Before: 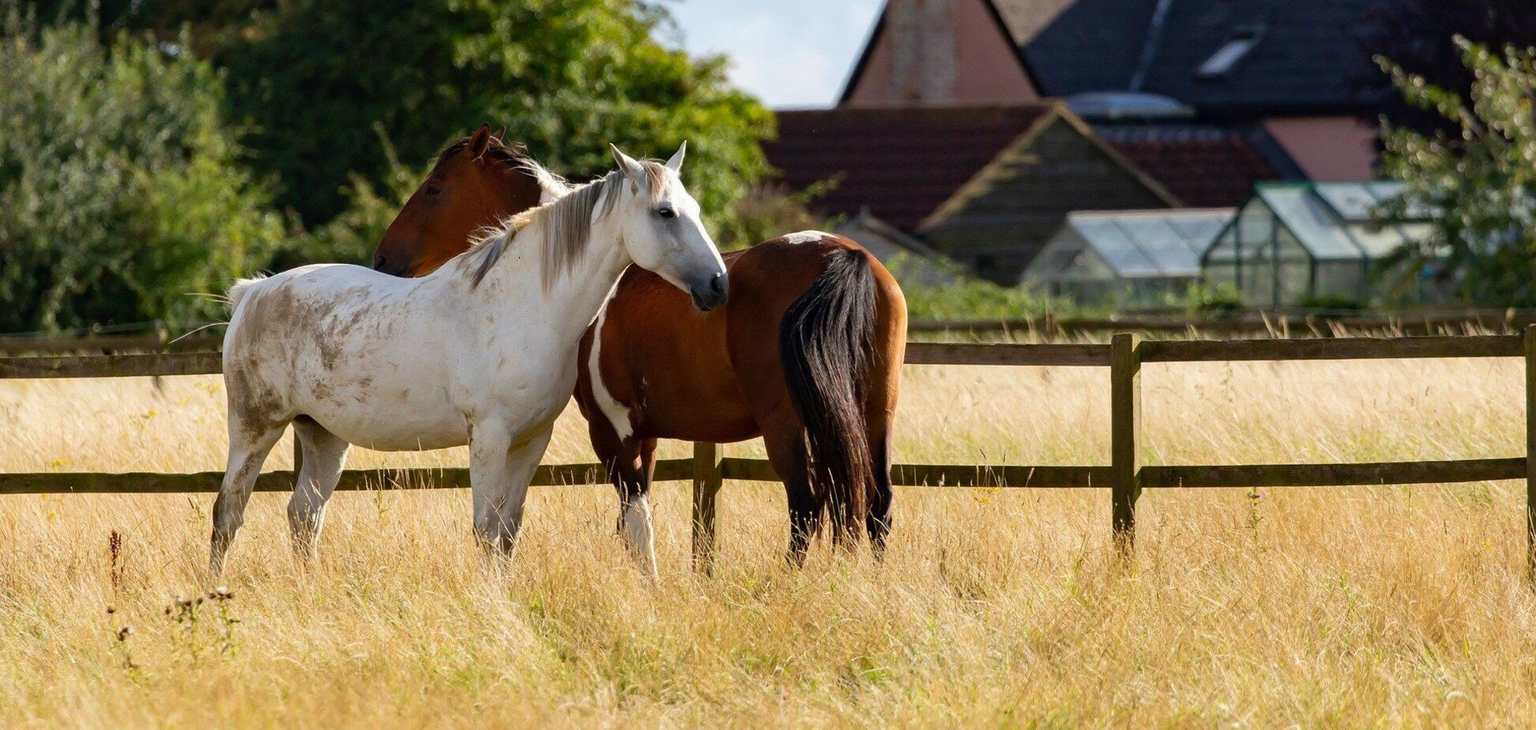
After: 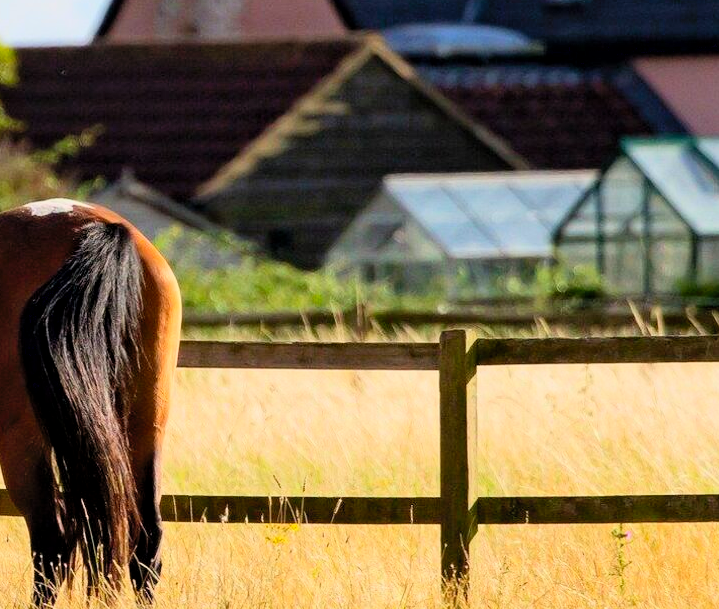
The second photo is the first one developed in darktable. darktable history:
local contrast: mode bilateral grid, contrast 20, coarseness 50, detail 119%, midtone range 0.2
crop and rotate: left 49.75%, top 10.15%, right 13.214%, bottom 23.861%
contrast brightness saturation: contrast 0.238, brightness 0.241, saturation 0.376
filmic rgb: middle gray luminance 18.37%, black relative exposure -8.96 EV, white relative exposure 3.7 EV, target black luminance 0%, hardness 4.89, latitude 68.27%, contrast 0.943, highlights saturation mix 21.07%, shadows ↔ highlights balance 21.24%, color science v6 (2022), iterations of high-quality reconstruction 0
